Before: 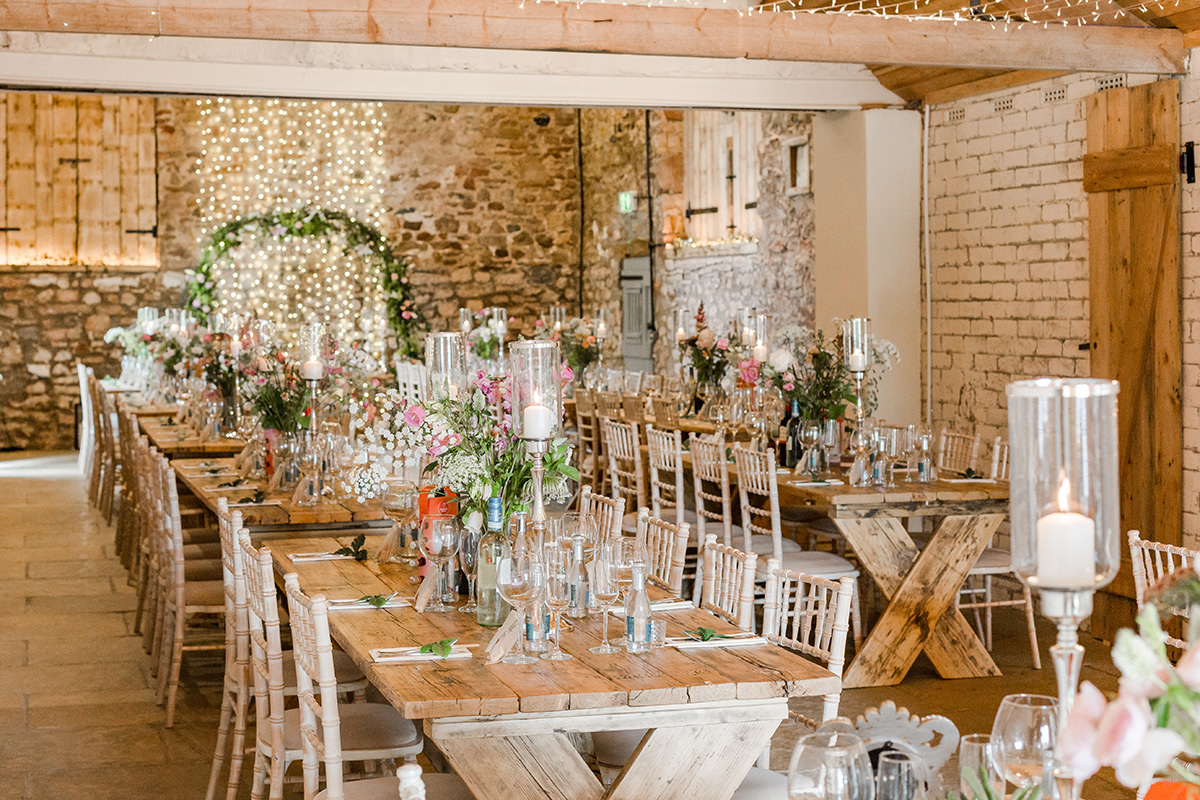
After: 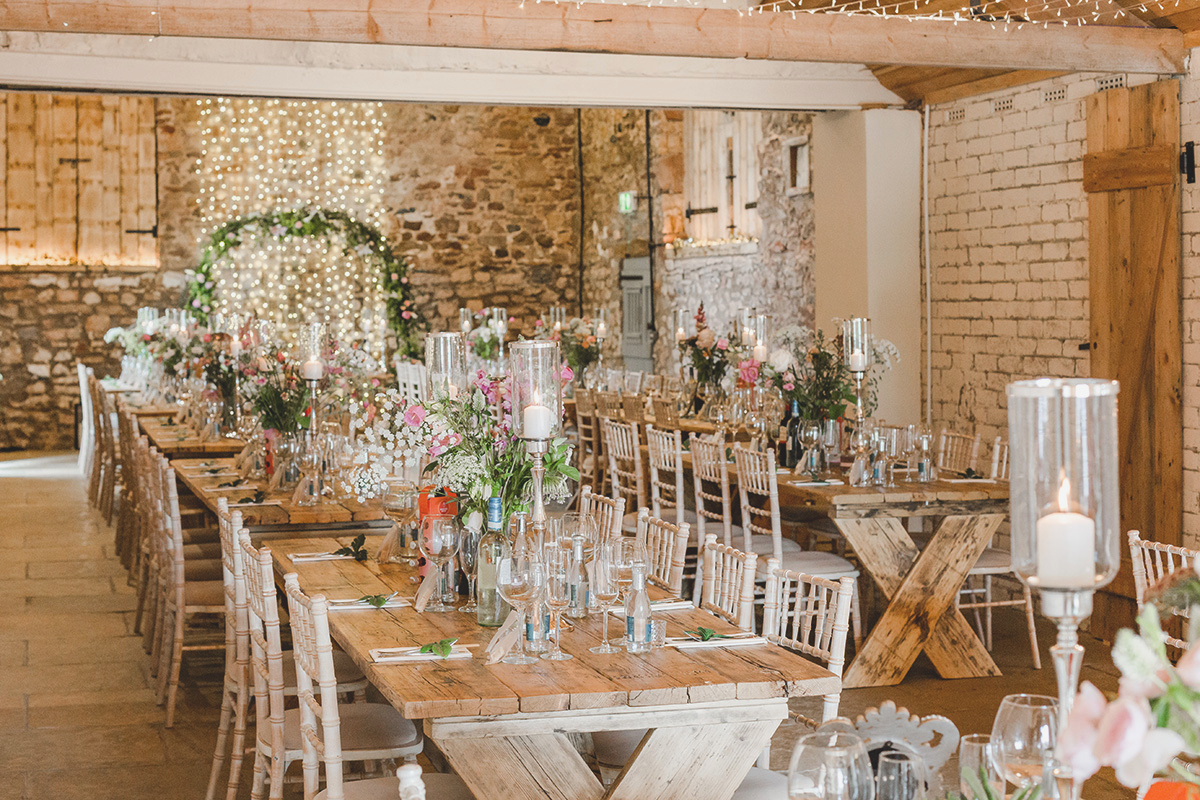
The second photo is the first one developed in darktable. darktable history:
exposure: black level correction -0.015, exposure -0.136 EV, compensate highlight preservation false
